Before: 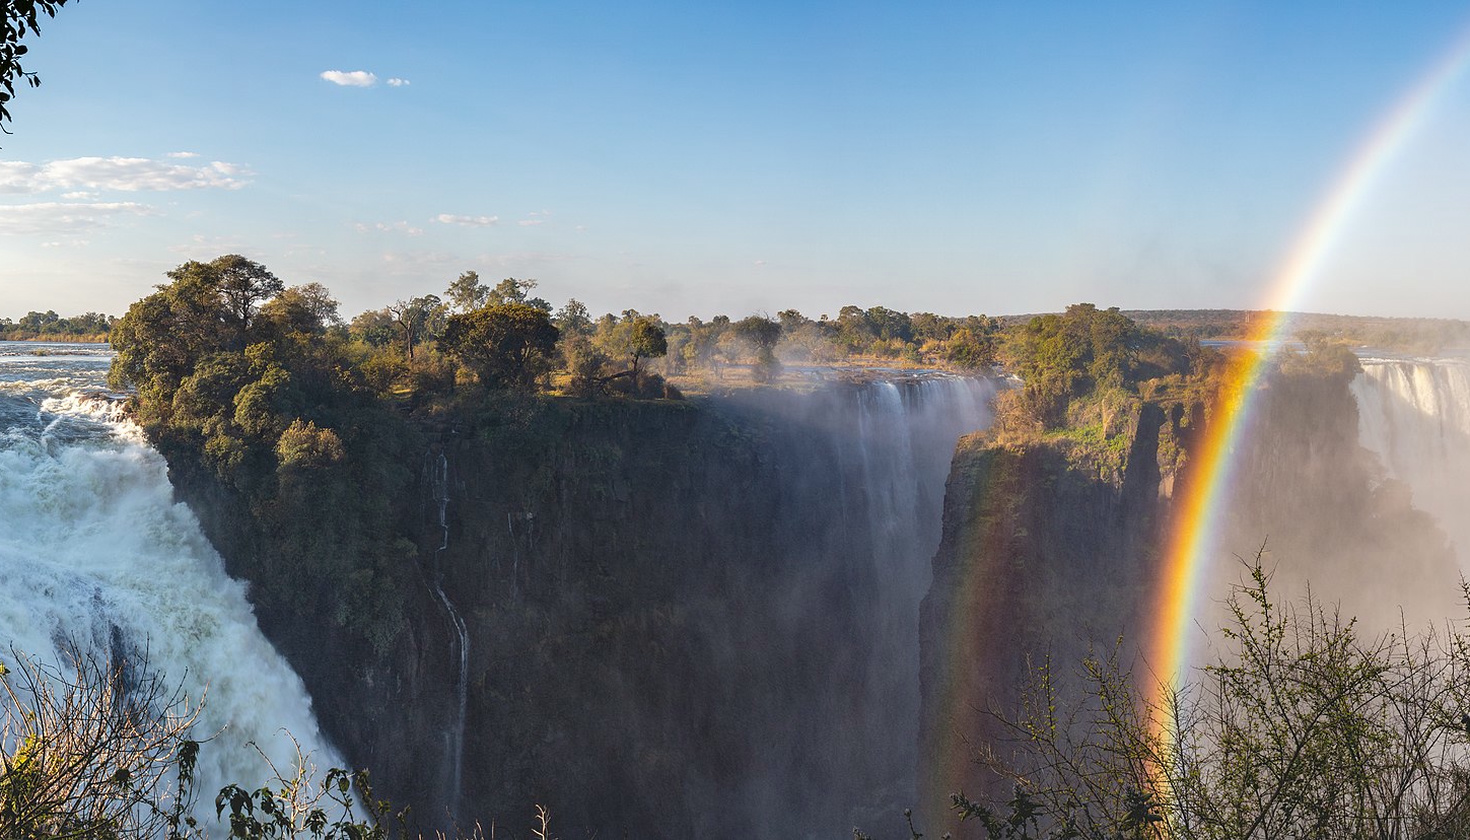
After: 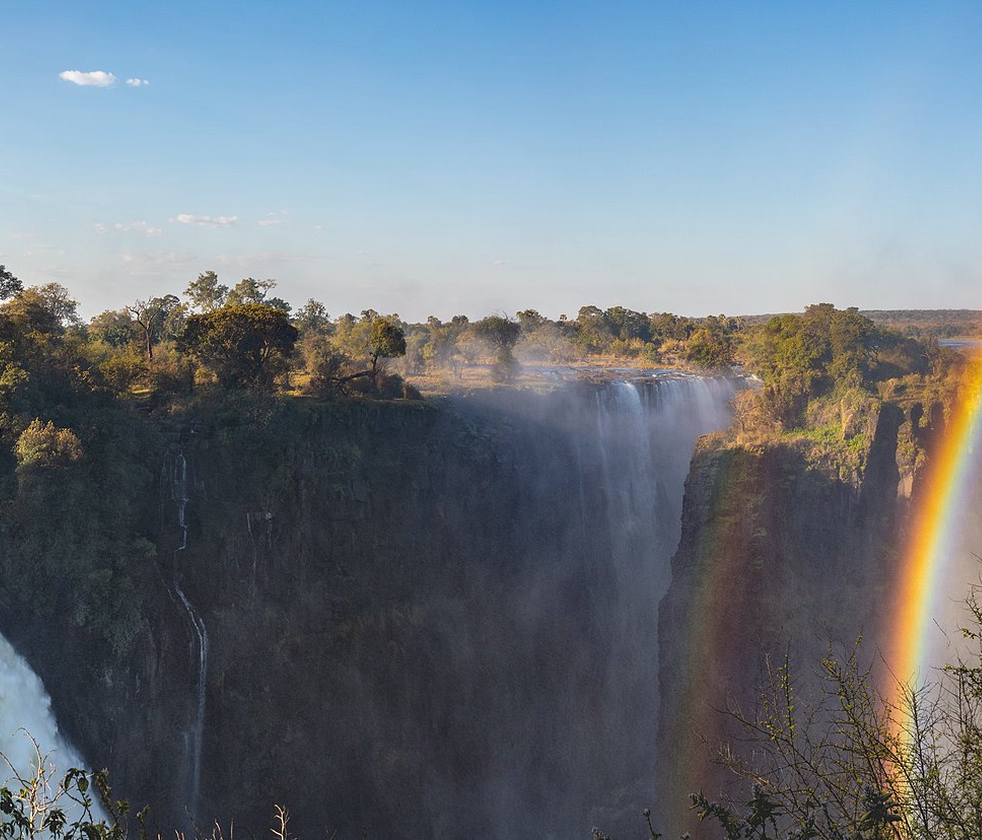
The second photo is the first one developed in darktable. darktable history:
crop and rotate: left 17.818%, right 15.328%
